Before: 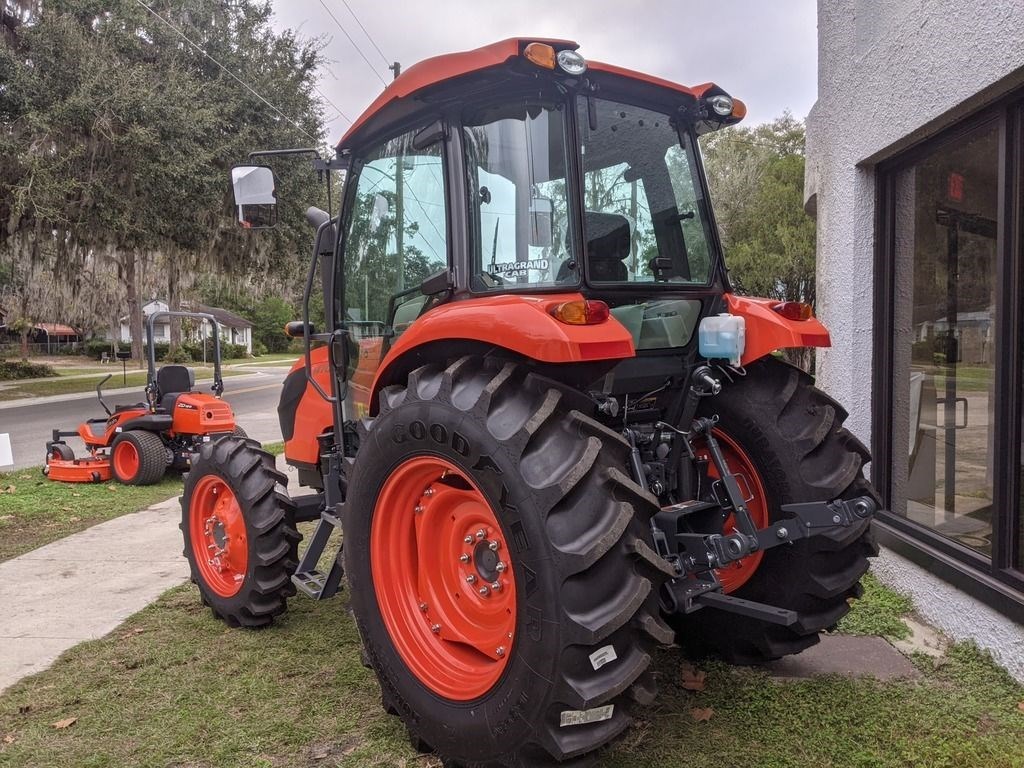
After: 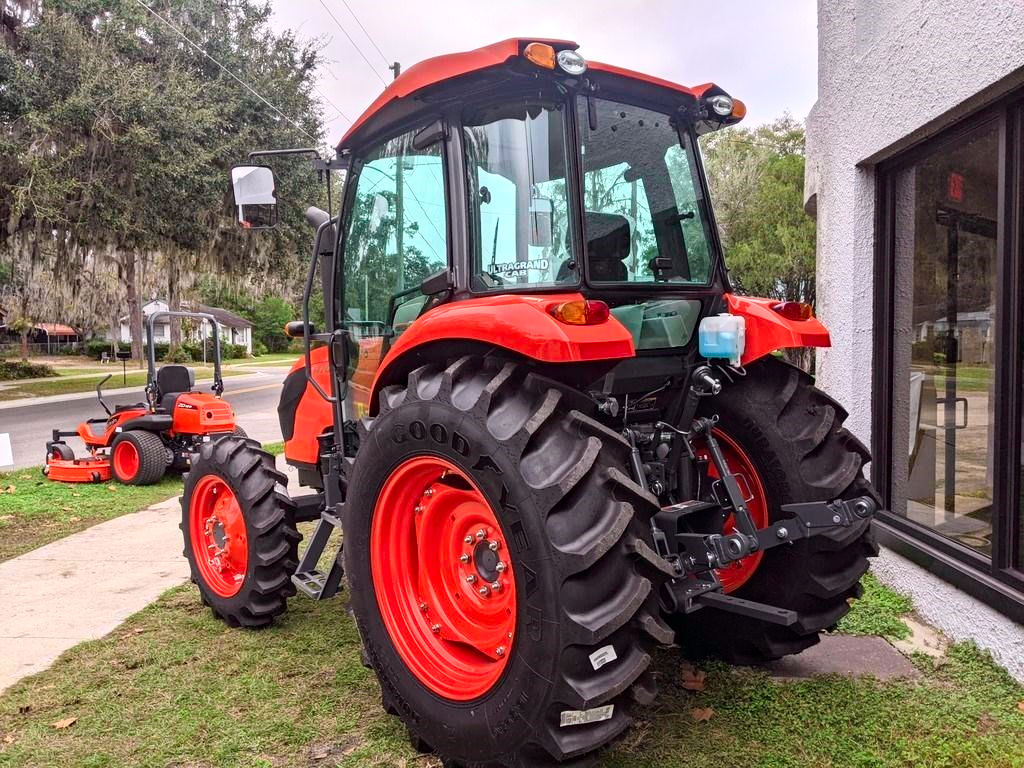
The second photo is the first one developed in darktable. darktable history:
haze removal: compatibility mode true, adaptive false
tone curve: curves: ch0 [(0, 0) (0.051, 0.03) (0.096, 0.071) (0.243, 0.246) (0.461, 0.515) (0.605, 0.692) (0.761, 0.85) (0.881, 0.933) (1, 0.984)]; ch1 [(0, 0) (0.1, 0.038) (0.318, 0.243) (0.431, 0.384) (0.488, 0.475) (0.499, 0.499) (0.534, 0.546) (0.567, 0.592) (0.601, 0.632) (0.734, 0.809) (1, 1)]; ch2 [(0, 0) (0.297, 0.257) (0.414, 0.379) (0.453, 0.45) (0.479, 0.483) (0.504, 0.499) (0.52, 0.519) (0.541, 0.554) (0.614, 0.652) (0.817, 0.874) (1, 1)], color space Lab, independent channels, preserve colors none
exposure: exposure 0.203 EV, compensate exposure bias true, compensate highlight preservation false
